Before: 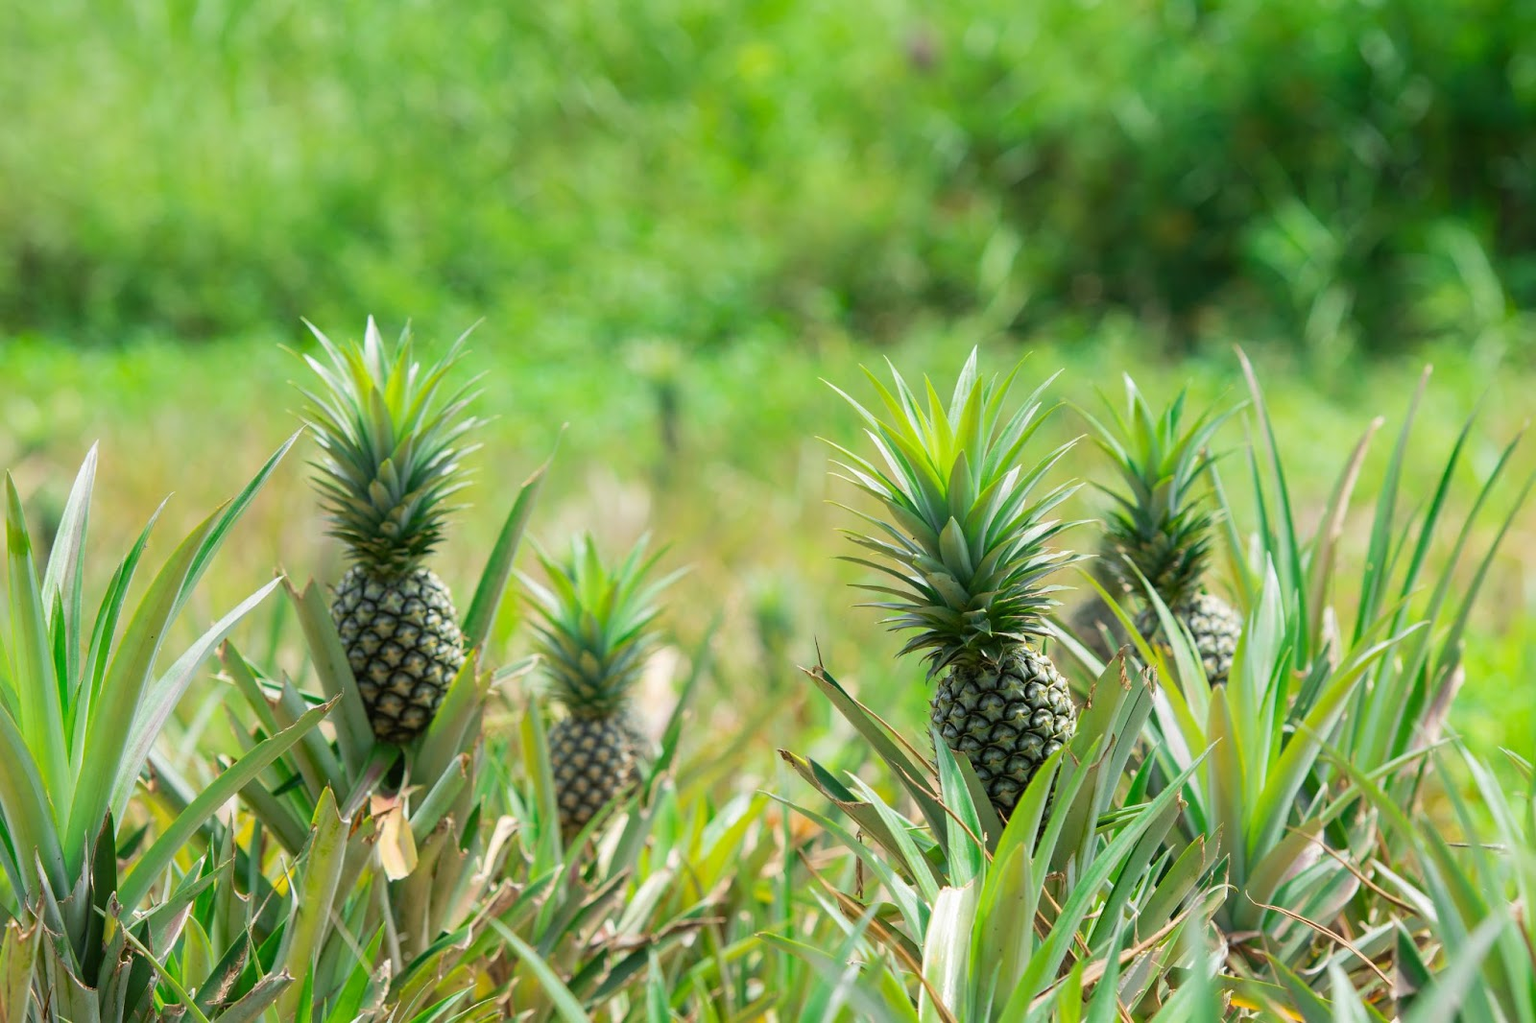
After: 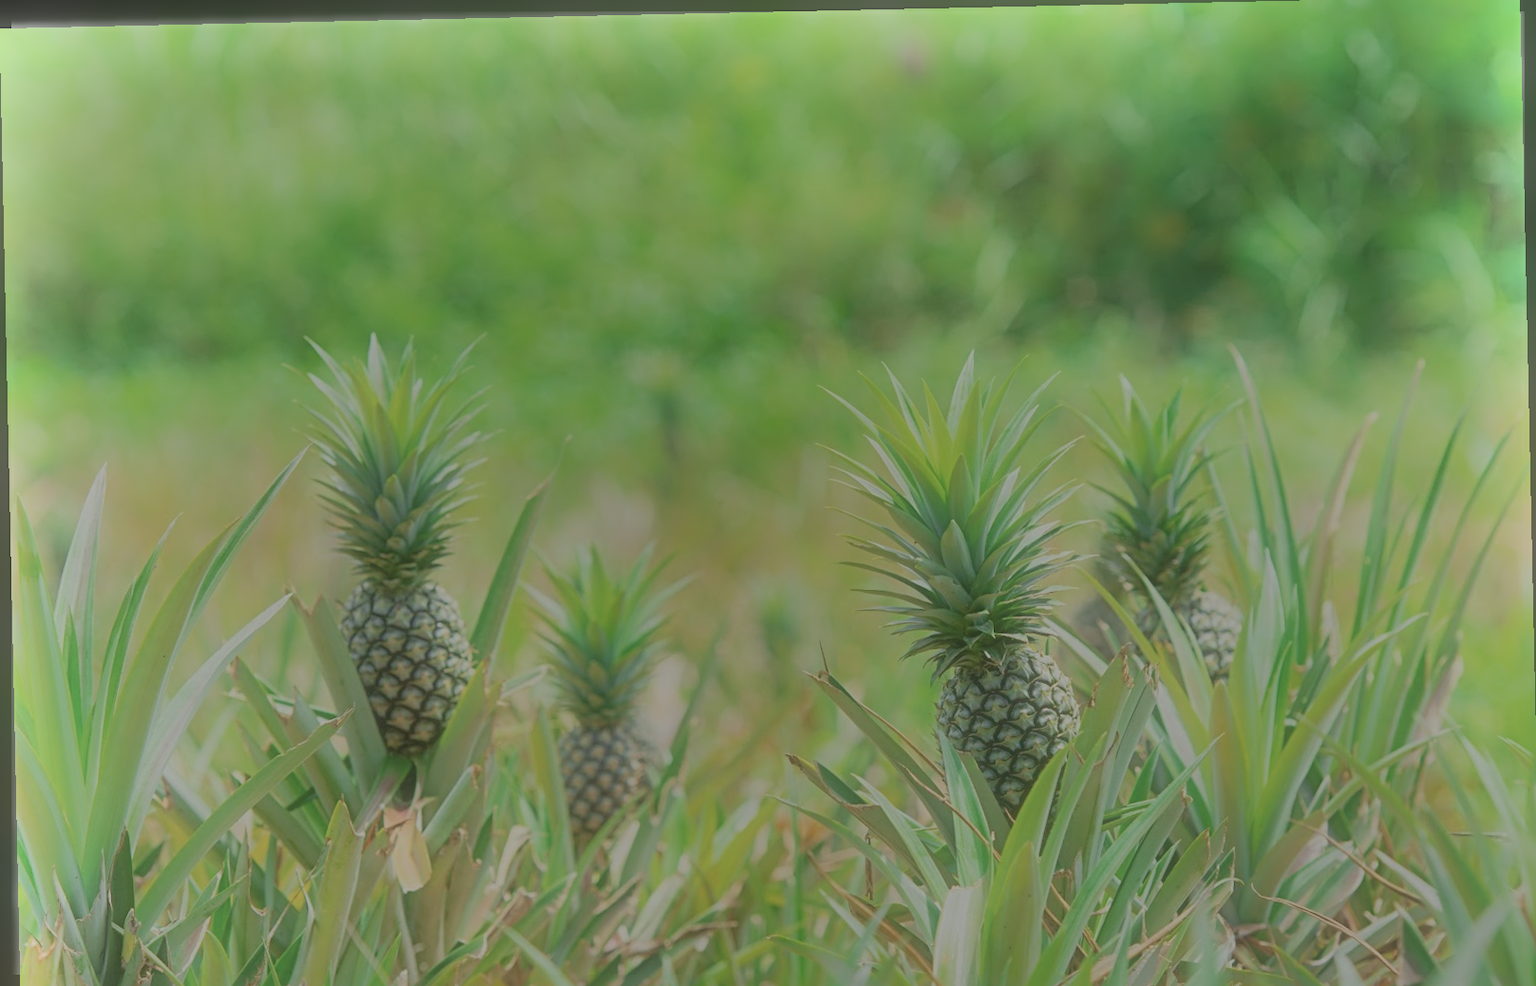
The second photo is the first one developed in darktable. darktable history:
crop: top 0.448%, right 0.264%, bottom 5.045%
soften: size 60.24%, saturation 65.46%, brightness 0.506 EV, mix 25.7%
shadows and highlights: radius 123.98, shadows 100, white point adjustment -3, highlights -100, highlights color adjustment 89.84%, soften with gaussian
sharpen: radius 4.883
exposure: exposure 0.376 EV, compensate highlight preservation false
color correction: saturation 0.8
rotate and perspective: rotation -1.24°, automatic cropping off
filmic rgb: black relative exposure -16 EV, white relative exposure 8 EV, threshold 3 EV, hardness 4.17, latitude 50%, contrast 0.5, color science v5 (2021), contrast in shadows safe, contrast in highlights safe, enable highlight reconstruction true
